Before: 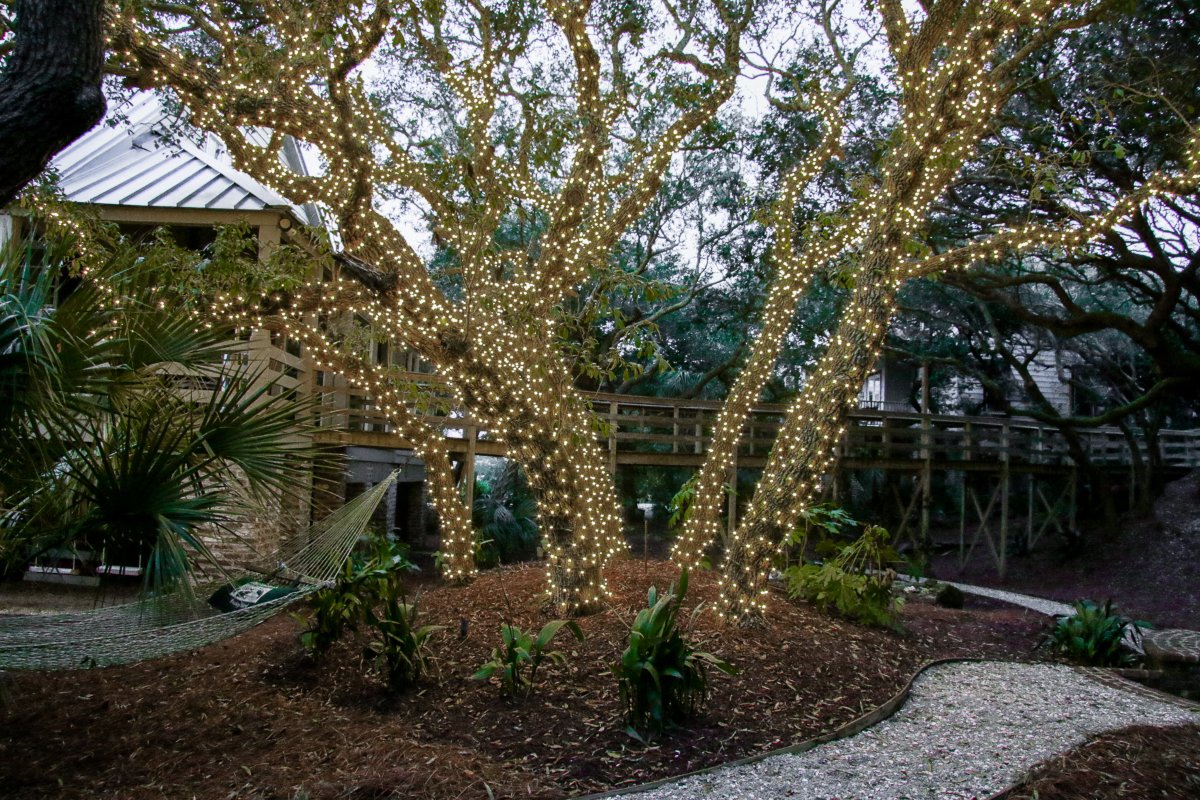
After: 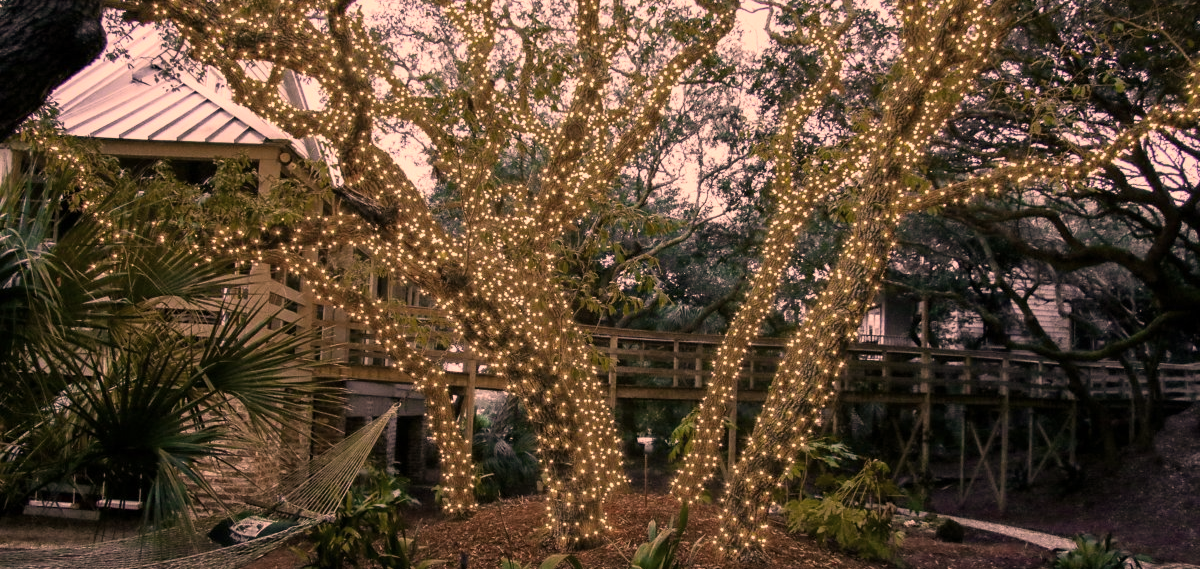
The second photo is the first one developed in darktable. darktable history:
color correction: highlights a* 39.5, highlights b* 39.81, saturation 0.689
crop and rotate: top 8.289%, bottom 20.54%
